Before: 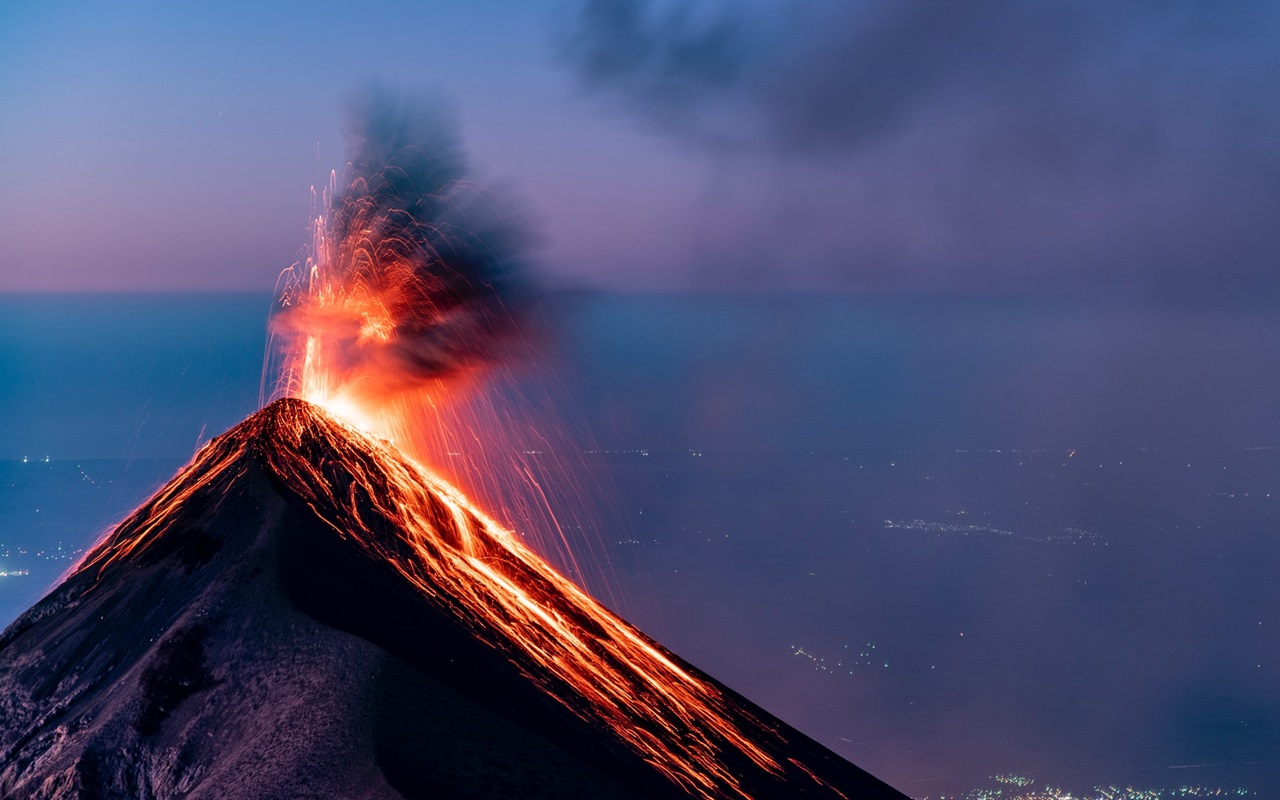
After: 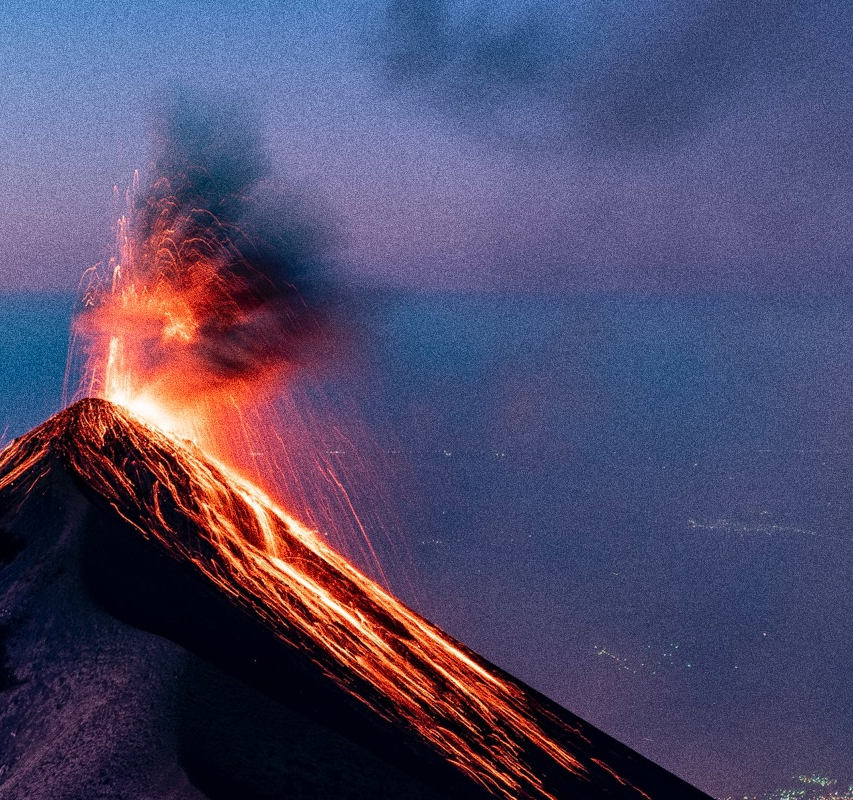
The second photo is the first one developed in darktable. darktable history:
grain: coarseness 10.62 ISO, strength 55.56%
crop: left 15.419%, right 17.914%
